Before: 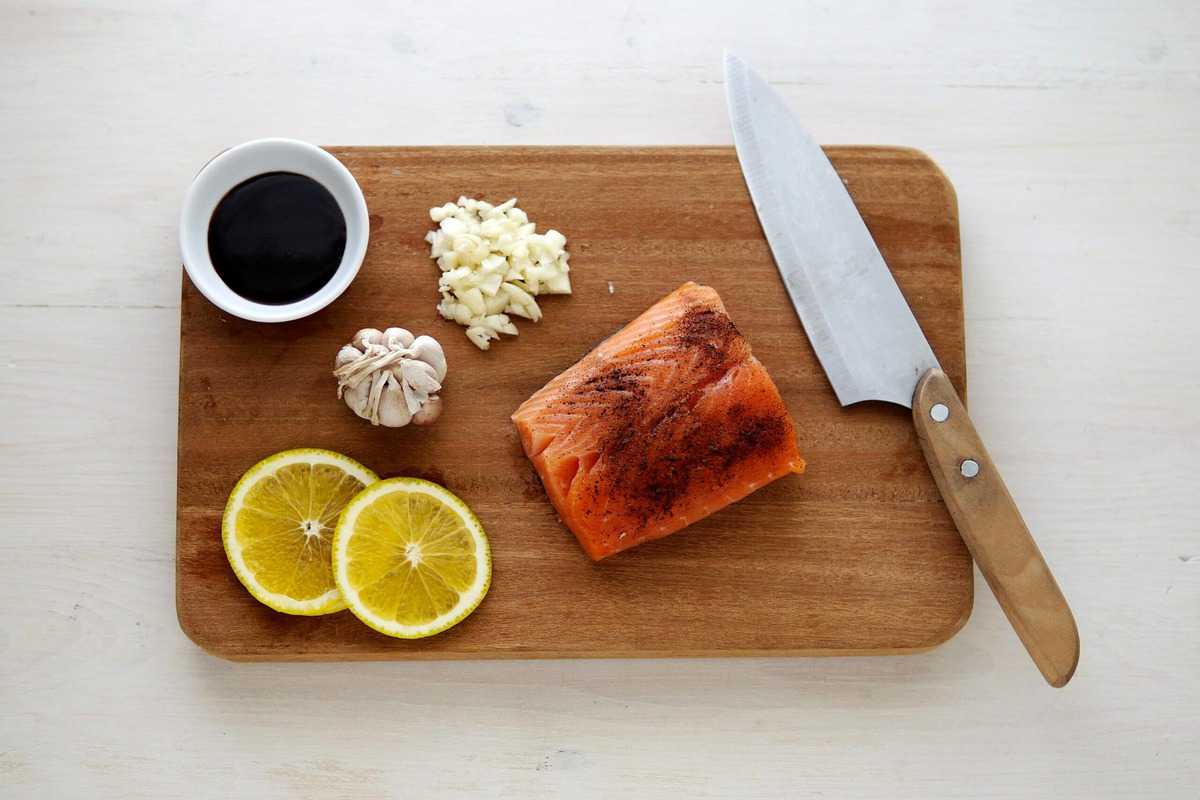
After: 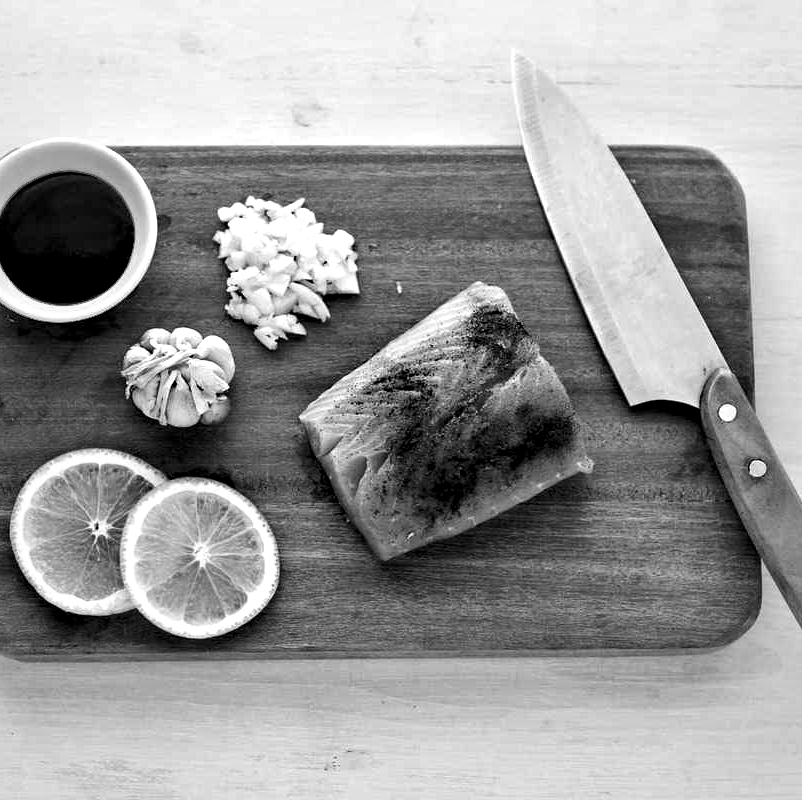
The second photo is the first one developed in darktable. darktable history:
local contrast: mode bilateral grid, contrast 25, coarseness 60, detail 151%, midtone range 0.2
monochrome: on, module defaults
crop and rotate: left 17.732%, right 15.423%
contrast equalizer: y [[0.601, 0.6, 0.598, 0.598, 0.6, 0.601], [0.5 ×6], [0.5 ×6], [0 ×6], [0 ×6]]
white balance: red 0.984, blue 1.059
